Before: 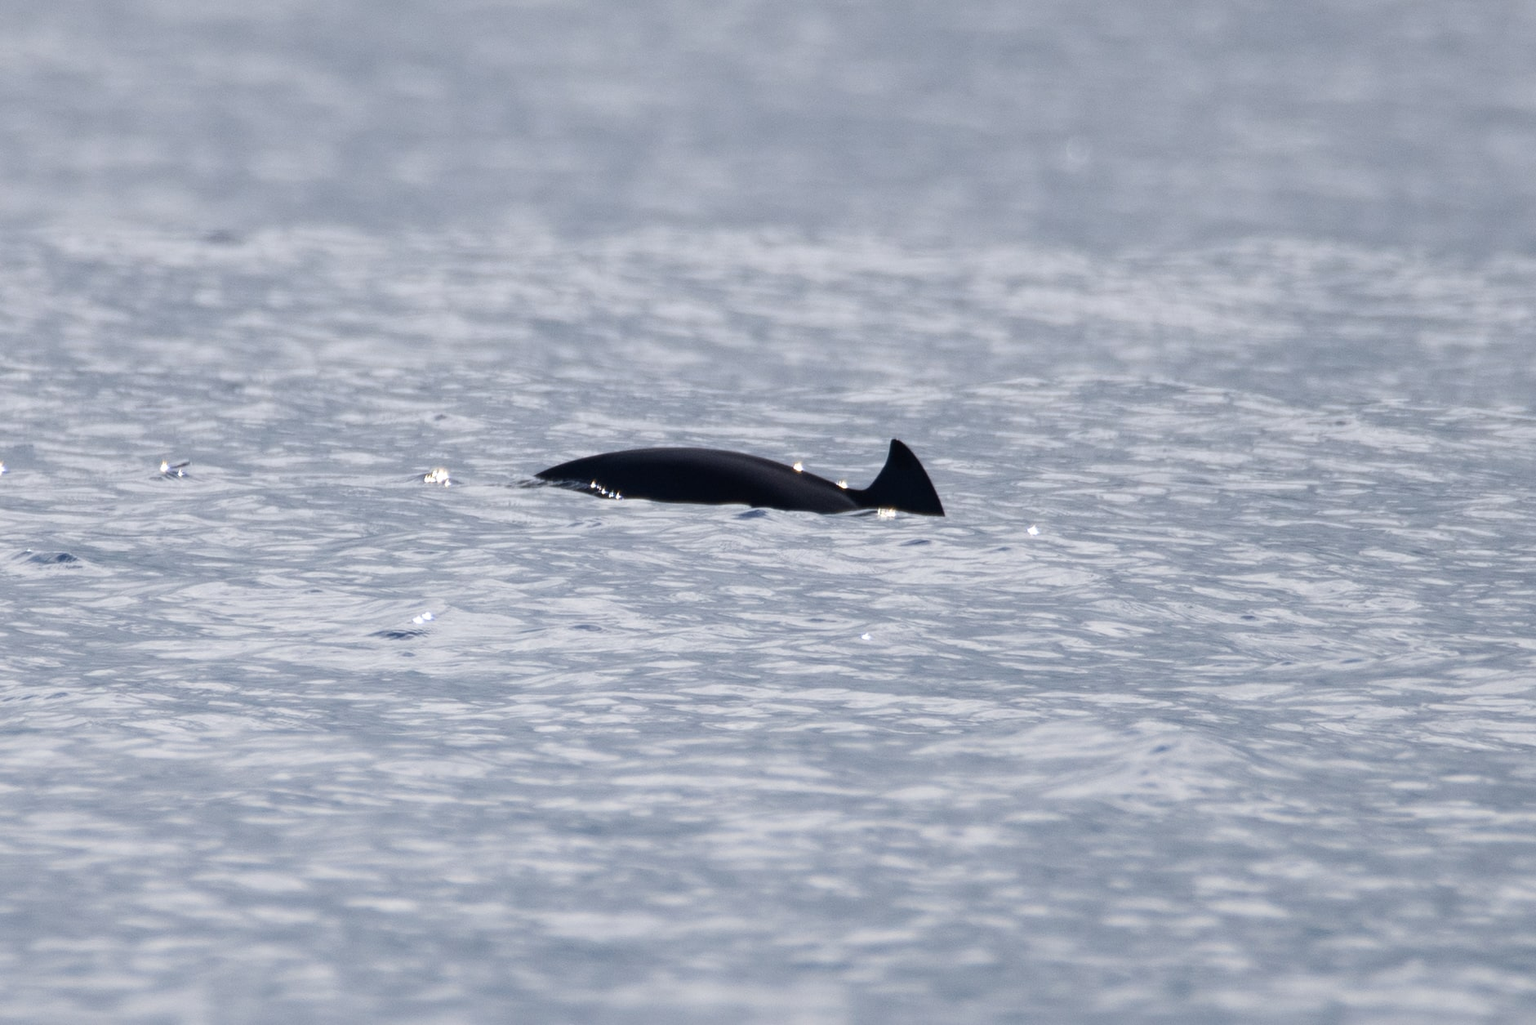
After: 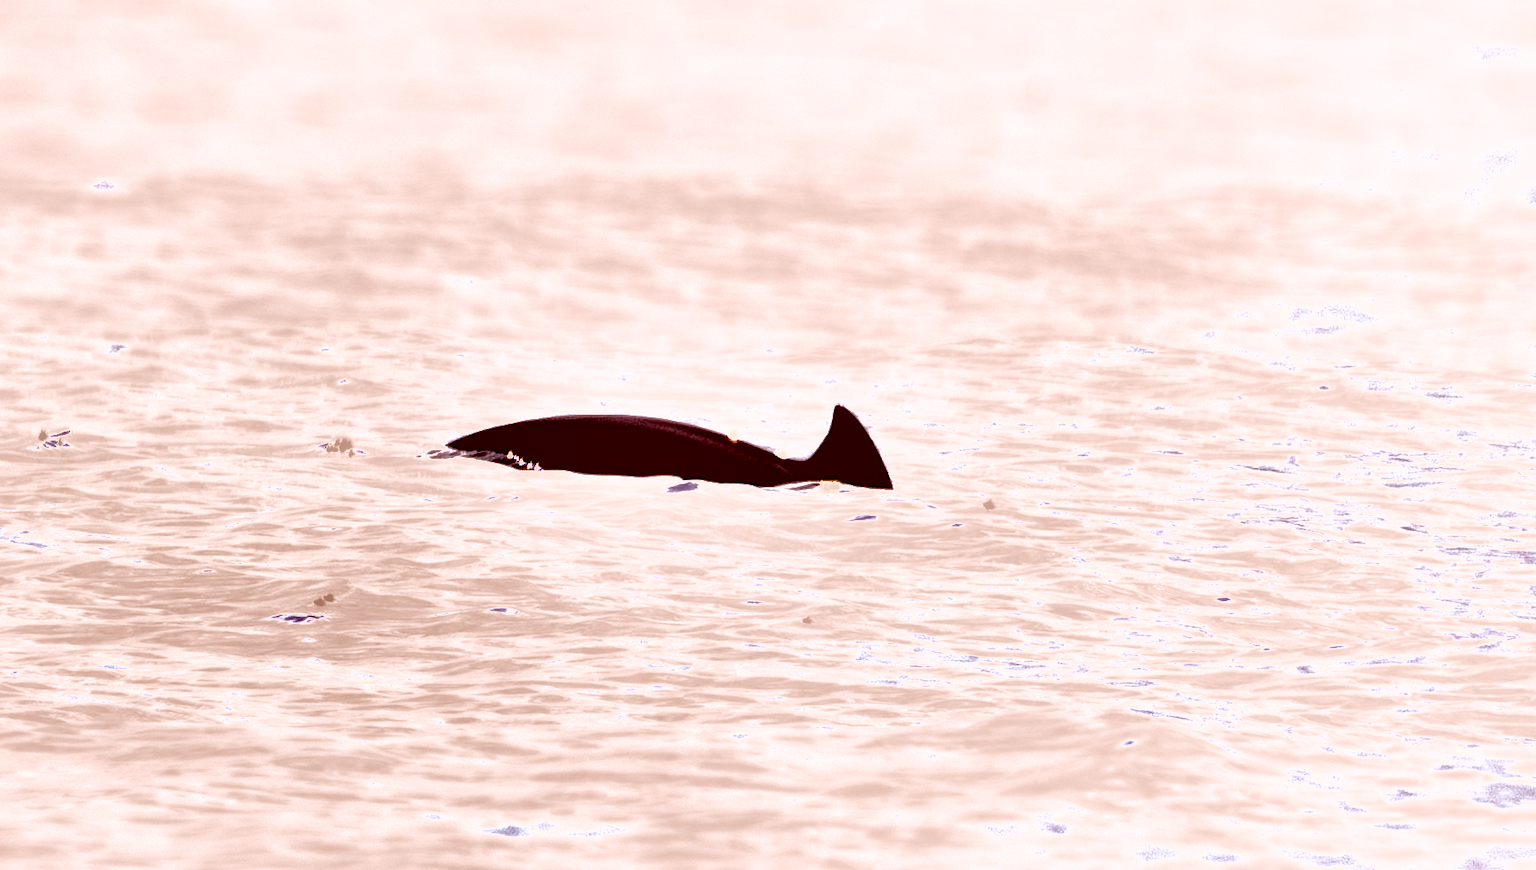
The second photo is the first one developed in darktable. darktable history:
tone equalizer: -7 EV 0.149 EV, -6 EV 0.607 EV, -5 EV 1.18 EV, -4 EV 1.3 EV, -3 EV 1.16 EV, -2 EV 0.6 EV, -1 EV 0.158 EV, edges refinement/feathering 500, mask exposure compensation -1.57 EV, preserve details no
tone curve: curves: ch0 [(0, 0) (0.003, 0.096) (0.011, 0.096) (0.025, 0.098) (0.044, 0.099) (0.069, 0.106) (0.1, 0.128) (0.136, 0.153) (0.177, 0.186) (0.224, 0.218) (0.277, 0.265) (0.335, 0.316) (0.399, 0.374) (0.468, 0.445) (0.543, 0.526) (0.623, 0.605) (0.709, 0.681) (0.801, 0.758) (0.898, 0.819) (1, 1)], color space Lab, independent channels, preserve colors none
crop: left 8.15%, top 6.603%, bottom 15.351%
exposure: black level correction 0, exposure 1.694 EV, compensate exposure bias true, compensate highlight preservation false
shadows and highlights: shadows 58.49, soften with gaussian
color correction: highlights a* 9.36, highlights b* 8.67, shadows a* 39.49, shadows b* 39.58, saturation 0.812
